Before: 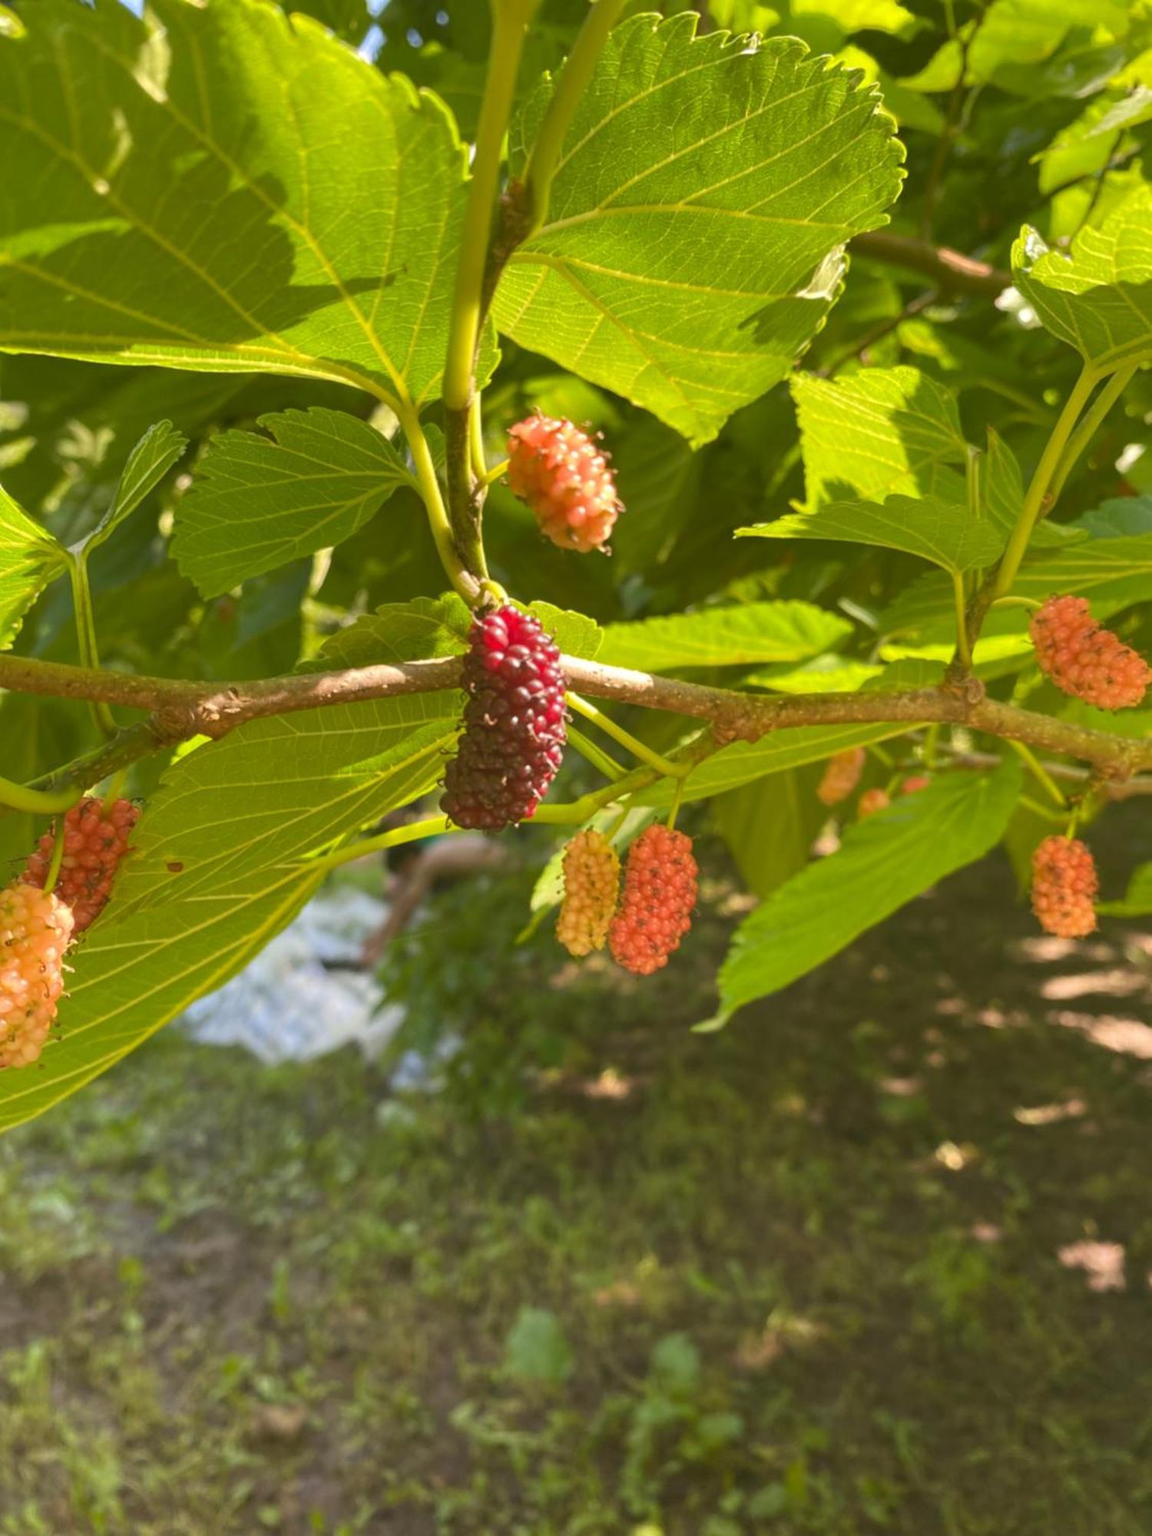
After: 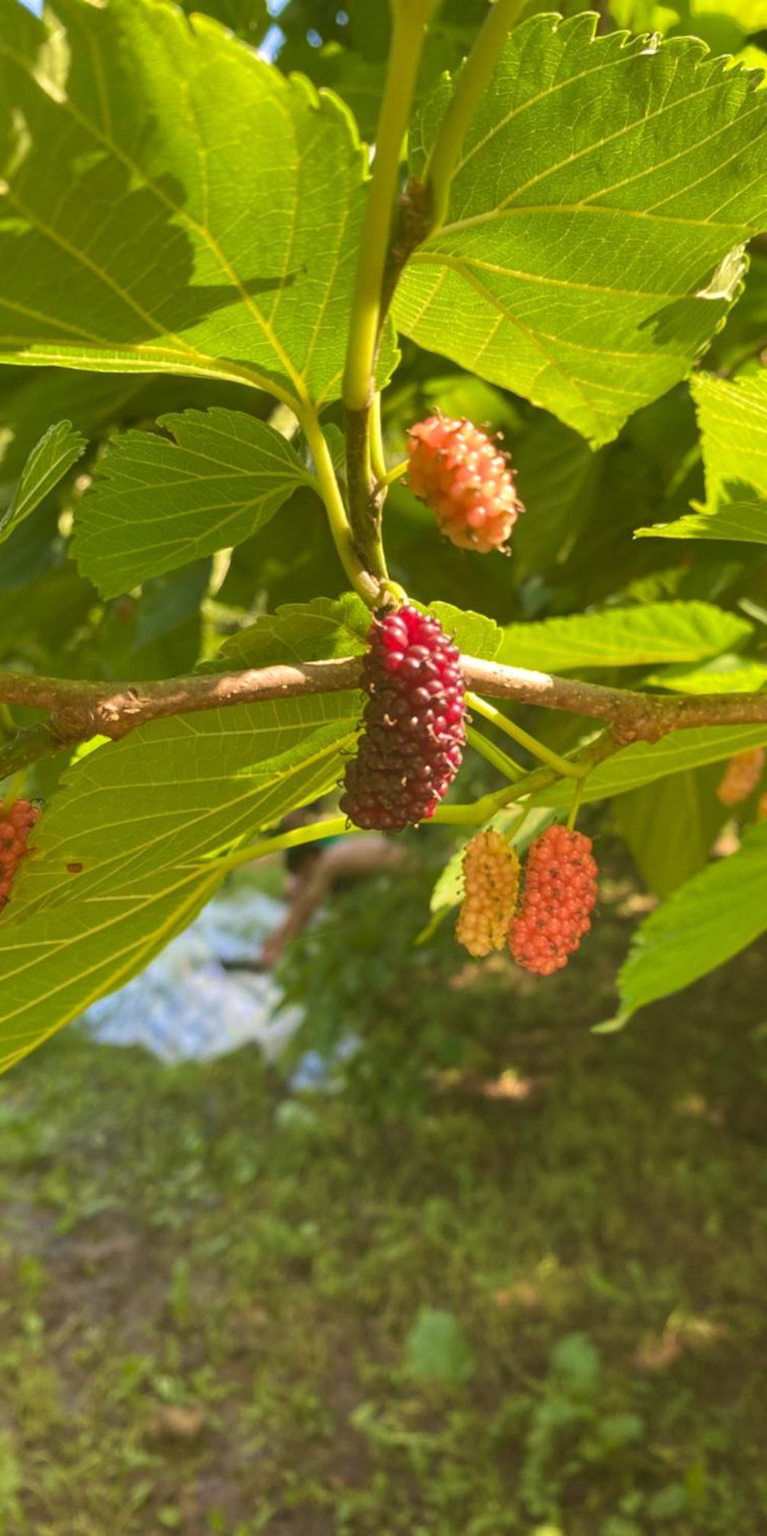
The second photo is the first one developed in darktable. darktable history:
velvia: strength 45%
crop and rotate: left 8.786%, right 24.548%
